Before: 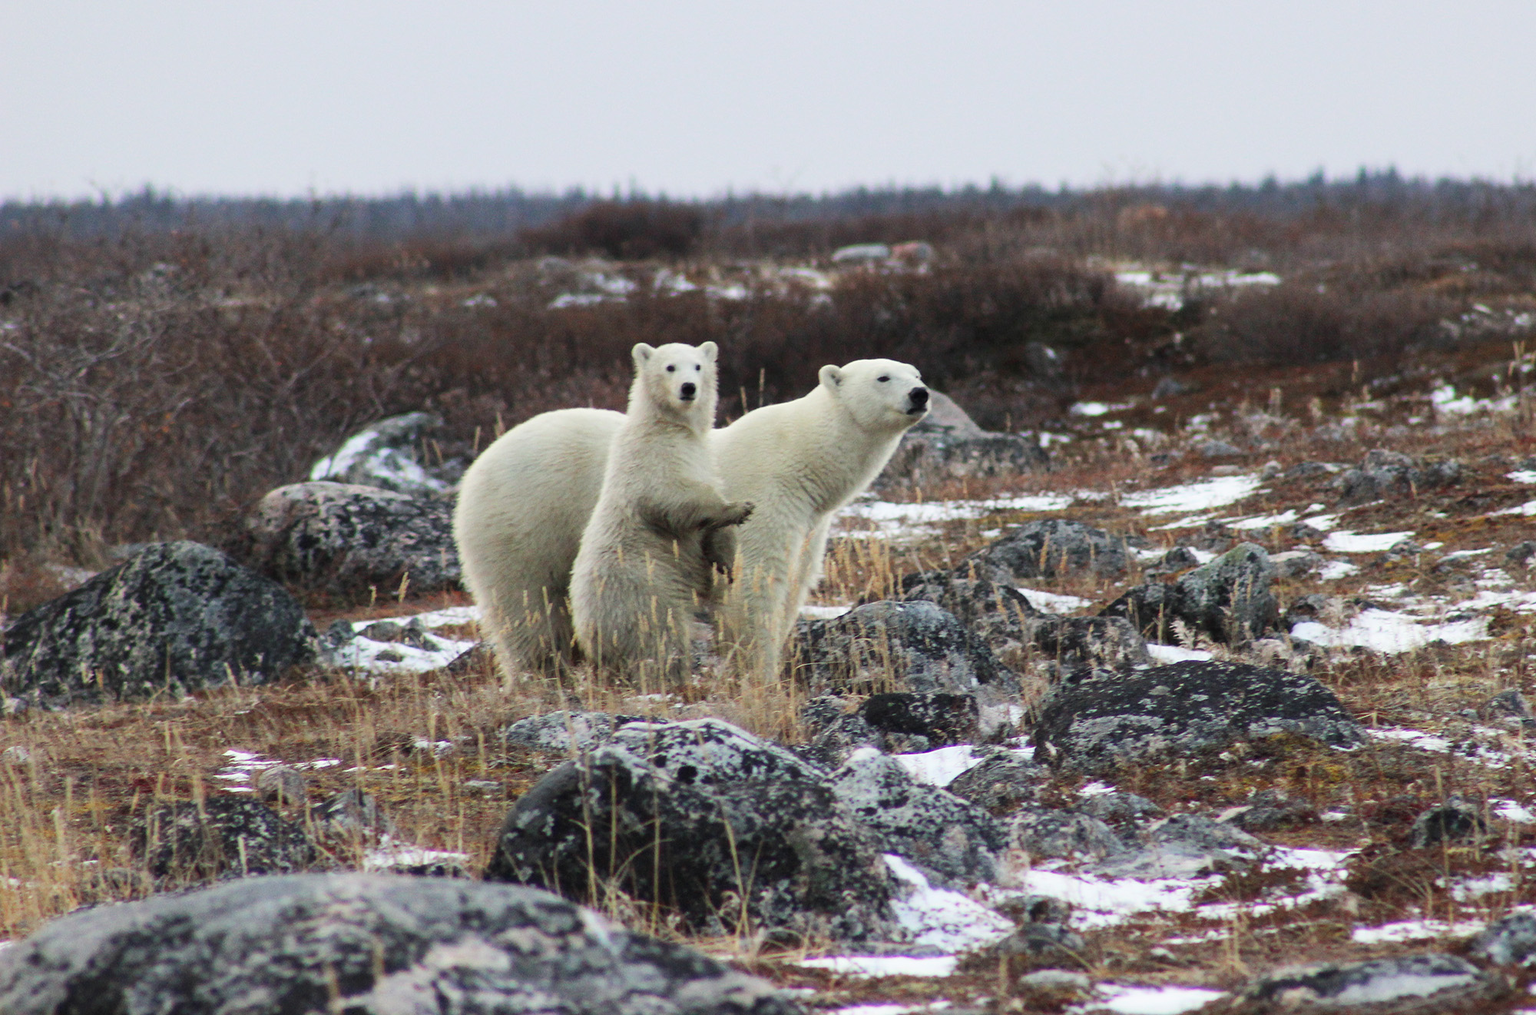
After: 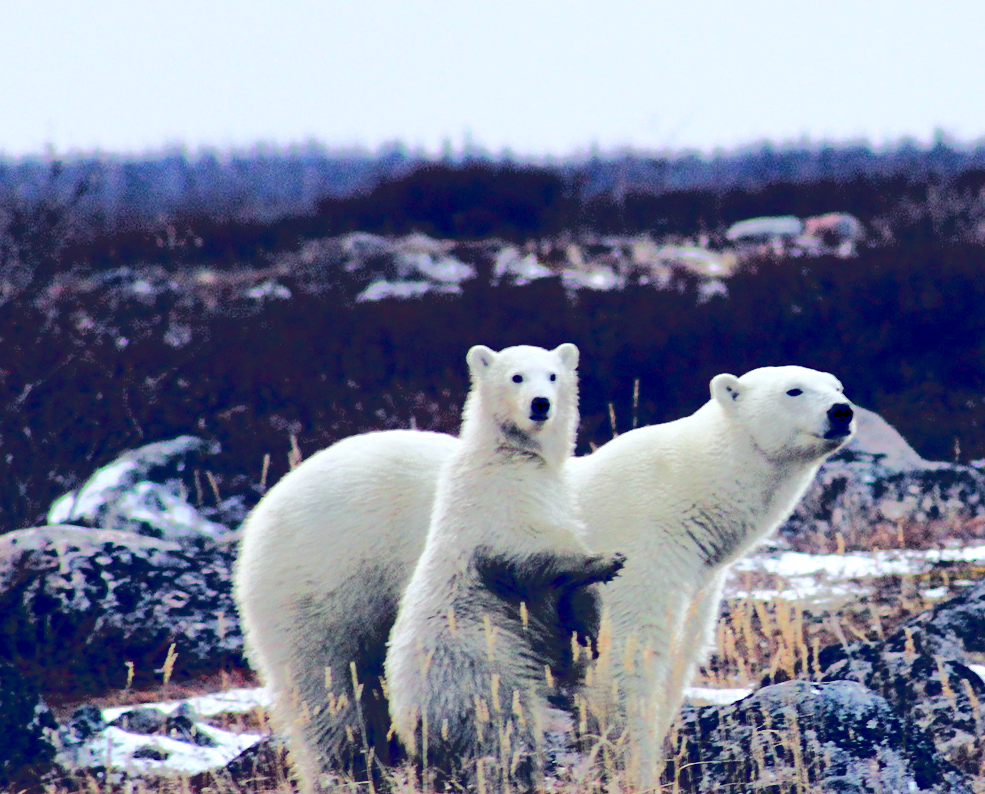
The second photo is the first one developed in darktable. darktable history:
crop: left 17.835%, top 7.675%, right 32.881%, bottom 32.213%
base curve: curves: ch0 [(0.065, 0.026) (0.236, 0.358) (0.53, 0.546) (0.777, 0.841) (0.924, 0.992)], preserve colors average RGB
color balance rgb: shadows lift › luminance -41.13%, shadows lift › chroma 14.13%, shadows lift › hue 260°, power › luminance -3.76%, power › chroma 0.56%, power › hue 40.37°, highlights gain › luminance 16.81%, highlights gain › chroma 2.94%, highlights gain › hue 260°, global offset › luminance -0.29%, global offset › chroma 0.31%, global offset › hue 260°, perceptual saturation grading › global saturation 20%, perceptual saturation grading › highlights -13.92%, perceptual saturation grading › shadows 50%
